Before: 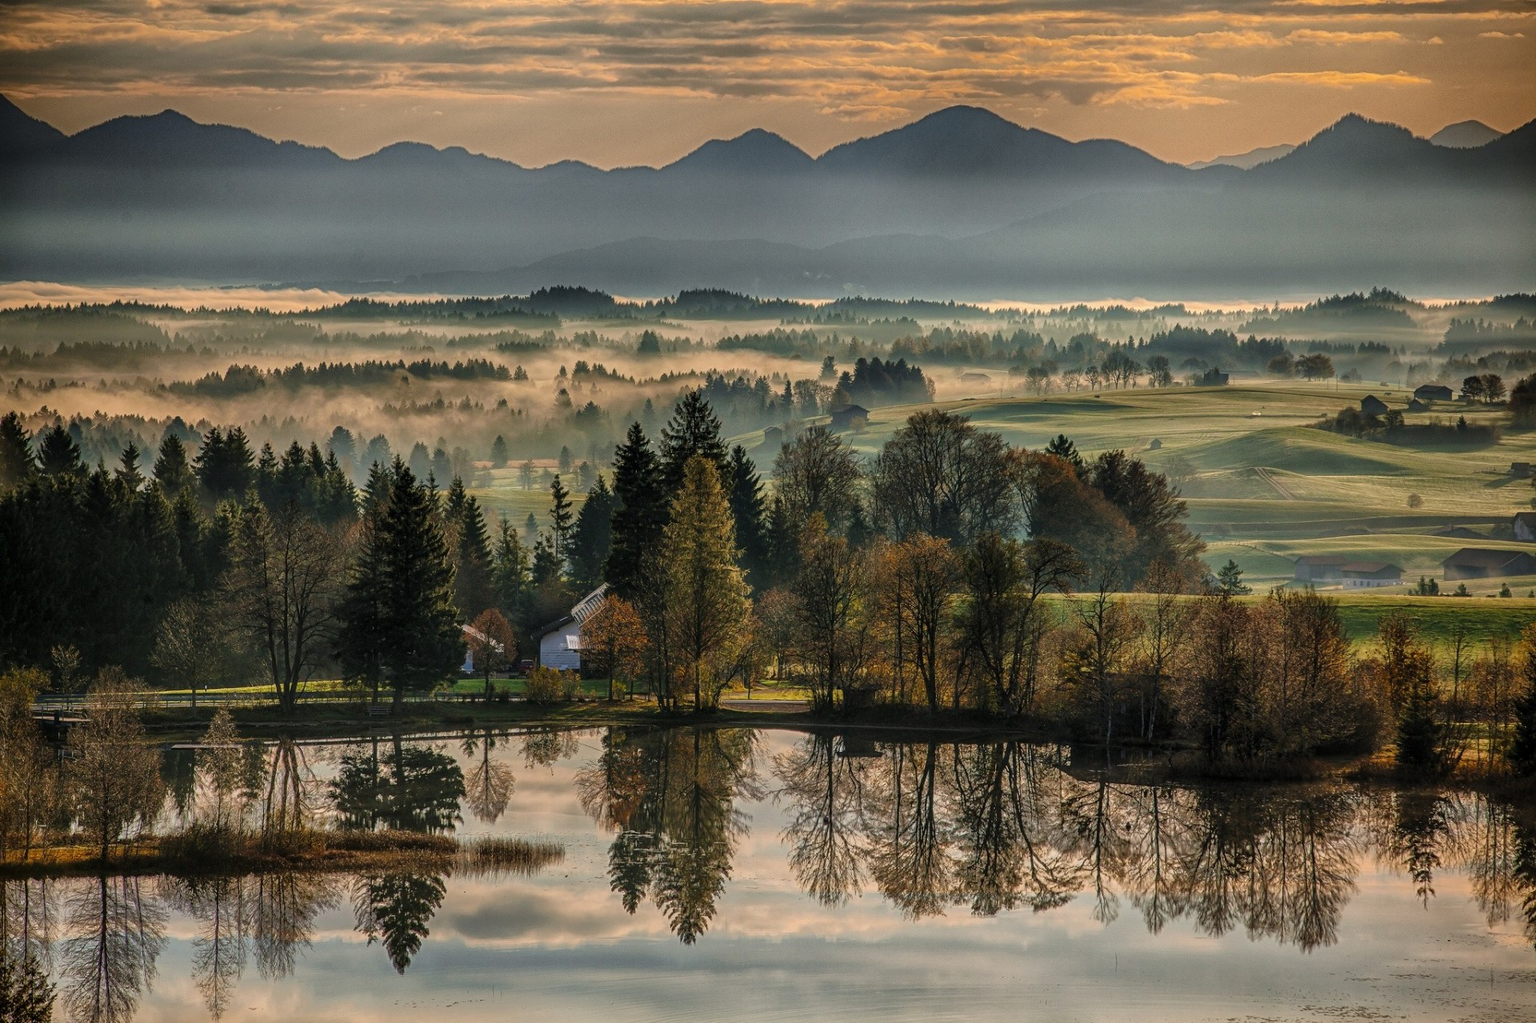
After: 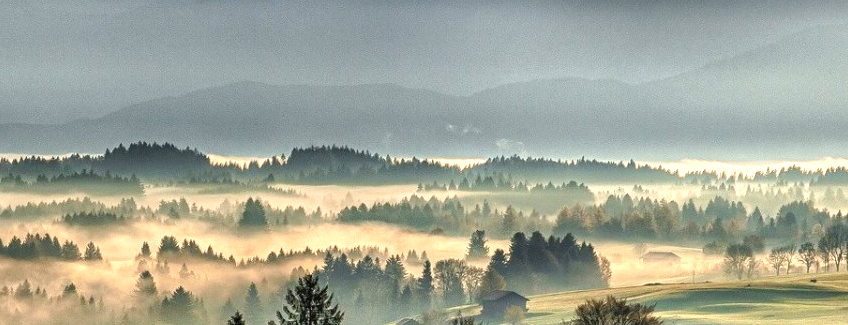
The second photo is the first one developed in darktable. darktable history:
exposure: black level correction 0, exposure 1.122 EV, compensate exposure bias true, compensate highlight preservation false
crop: left 29.11%, top 16.84%, right 26.704%, bottom 57.731%
